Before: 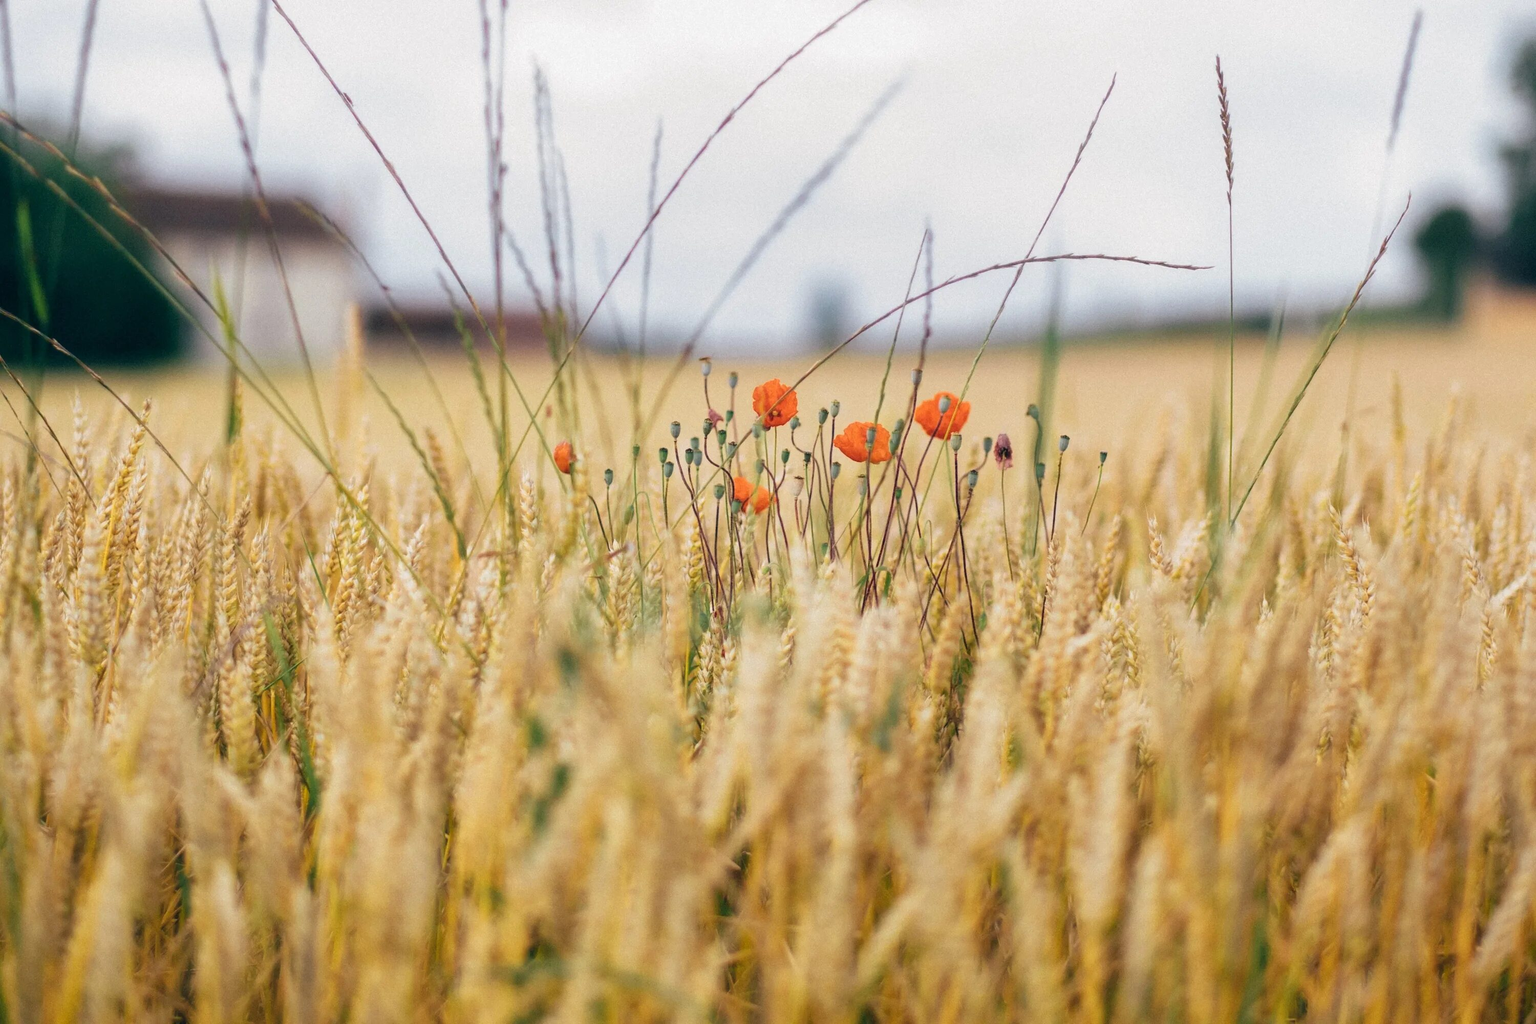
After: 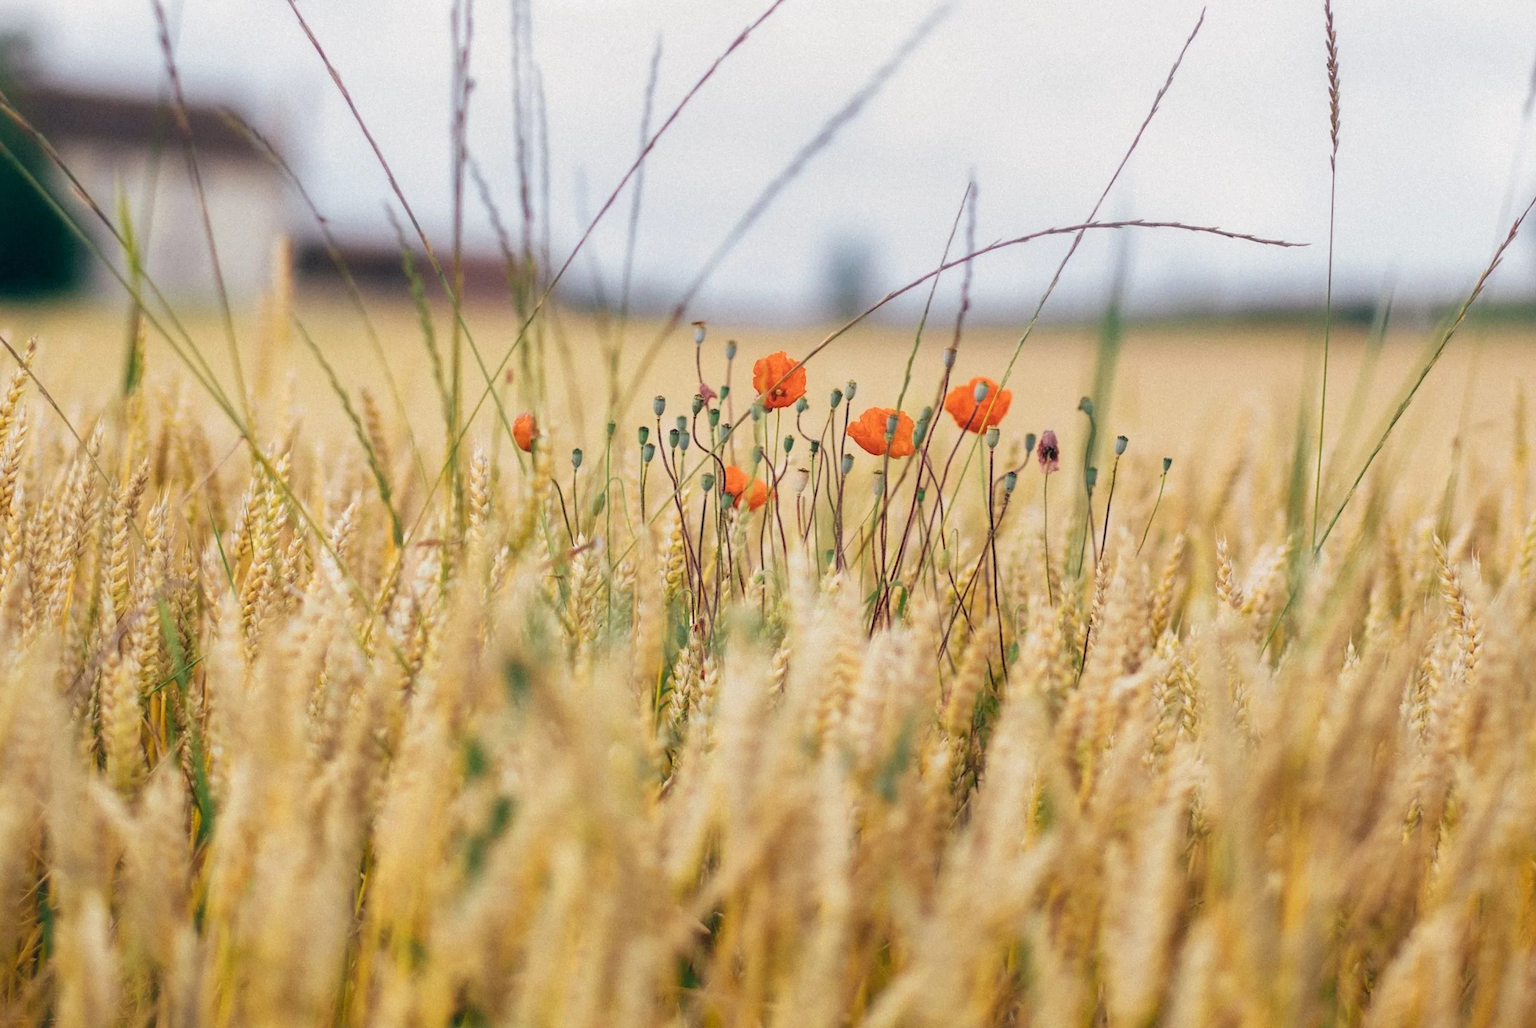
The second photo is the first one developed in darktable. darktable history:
crop and rotate: angle -2.9°, left 5.185%, top 5.227%, right 4.68%, bottom 4.207%
